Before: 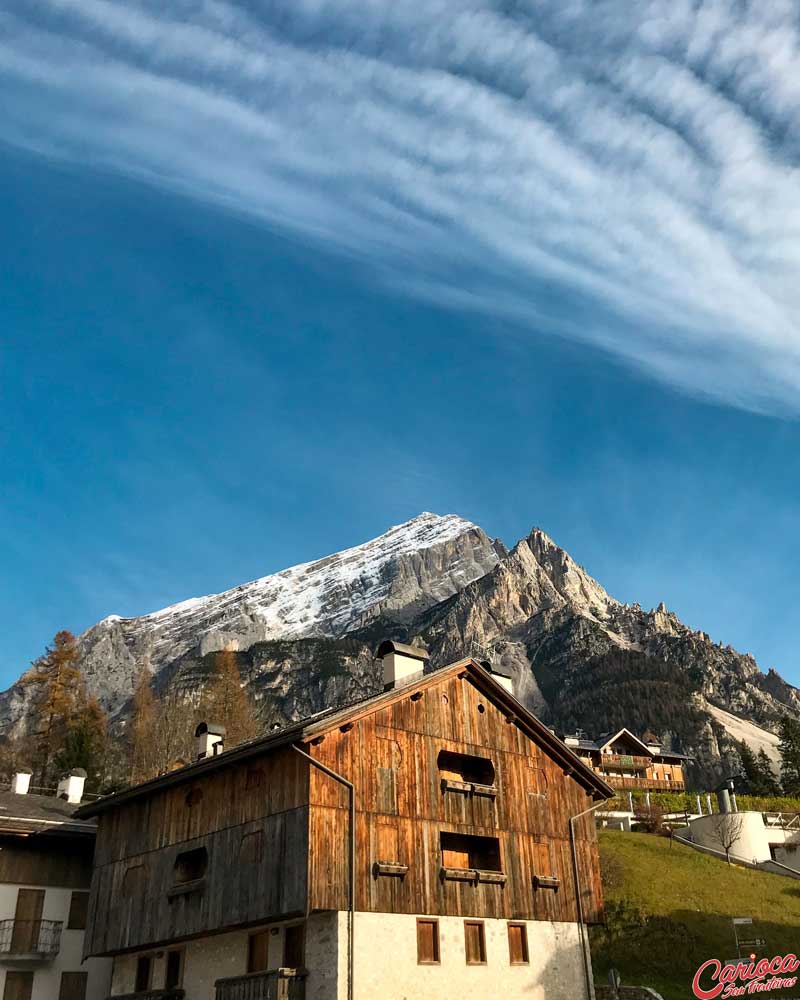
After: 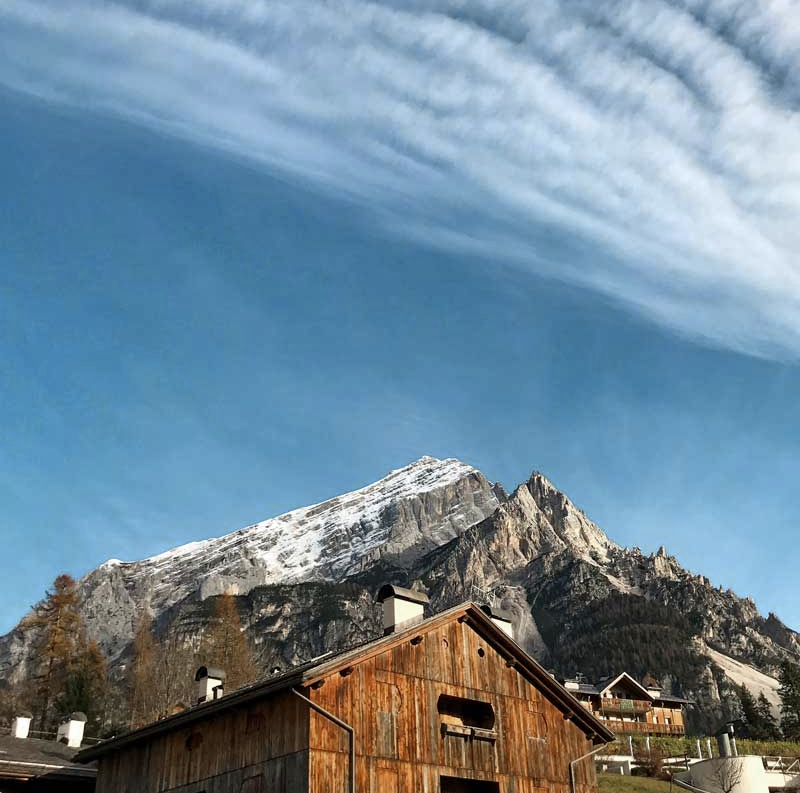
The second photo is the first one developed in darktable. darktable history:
color zones: curves: ch0 [(0, 0.5) (0.125, 0.4) (0.25, 0.5) (0.375, 0.4) (0.5, 0.4) (0.625, 0.6) (0.75, 0.6) (0.875, 0.5)]; ch1 [(0, 0.35) (0.125, 0.45) (0.25, 0.35) (0.375, 0.35) (0.5, 0.35) (0.625, 0.35) (0.75, 0.45) (0.875, 0.35)]; ch2 [(0, 0.6) (0.125, 0.5) (0.25, 0.5) (0.375, 0.6) (0.5, 0.6) (0.625, 0.5) (0.75, 0.5) (0.875, 0.5)]
crop and rotate: top 5.667%, bottom 14.937%
